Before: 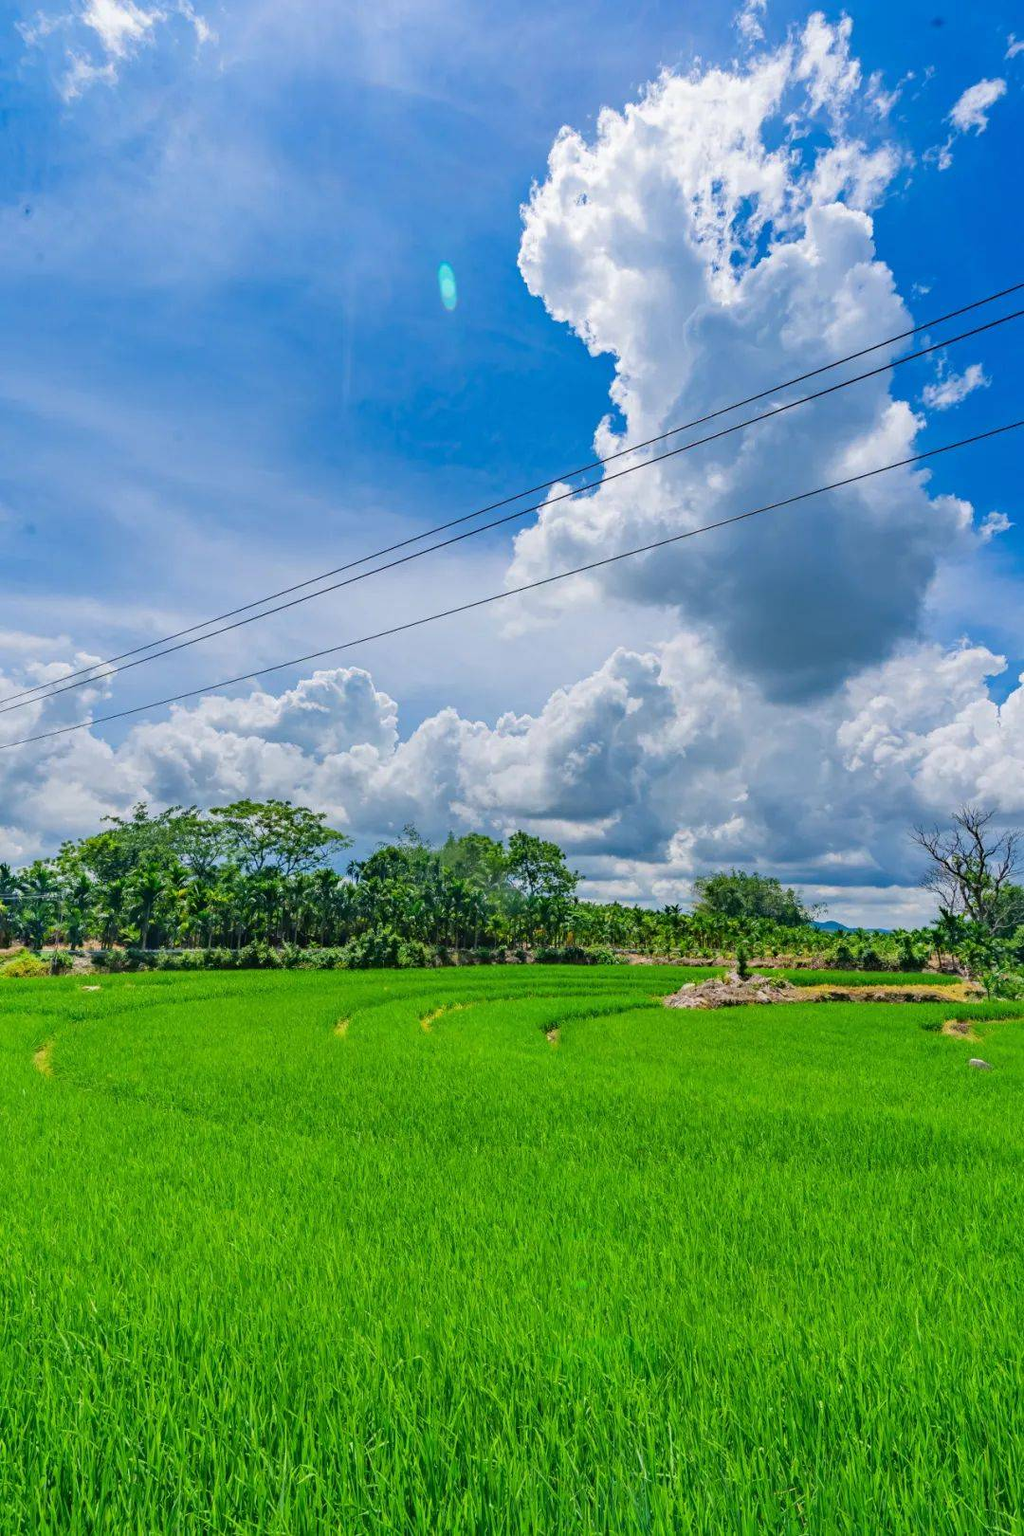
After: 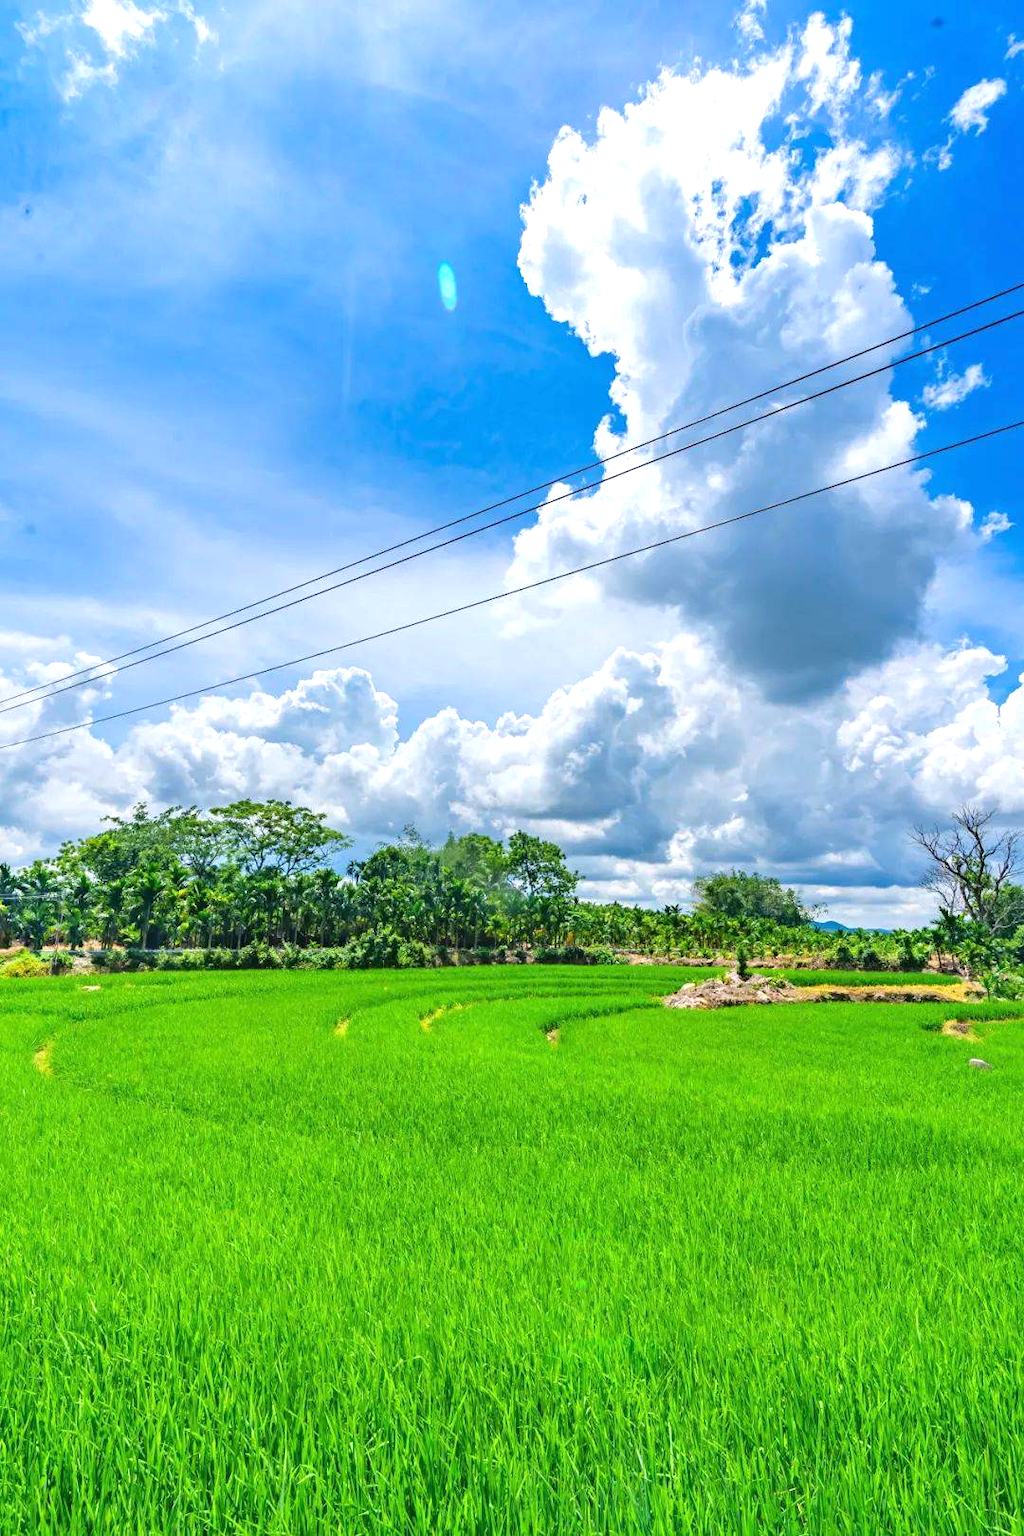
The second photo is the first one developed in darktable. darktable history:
exposure: black level correction 0, exposure 0.69 EV, compensate exposure bias true, compensate highlight preservation false
